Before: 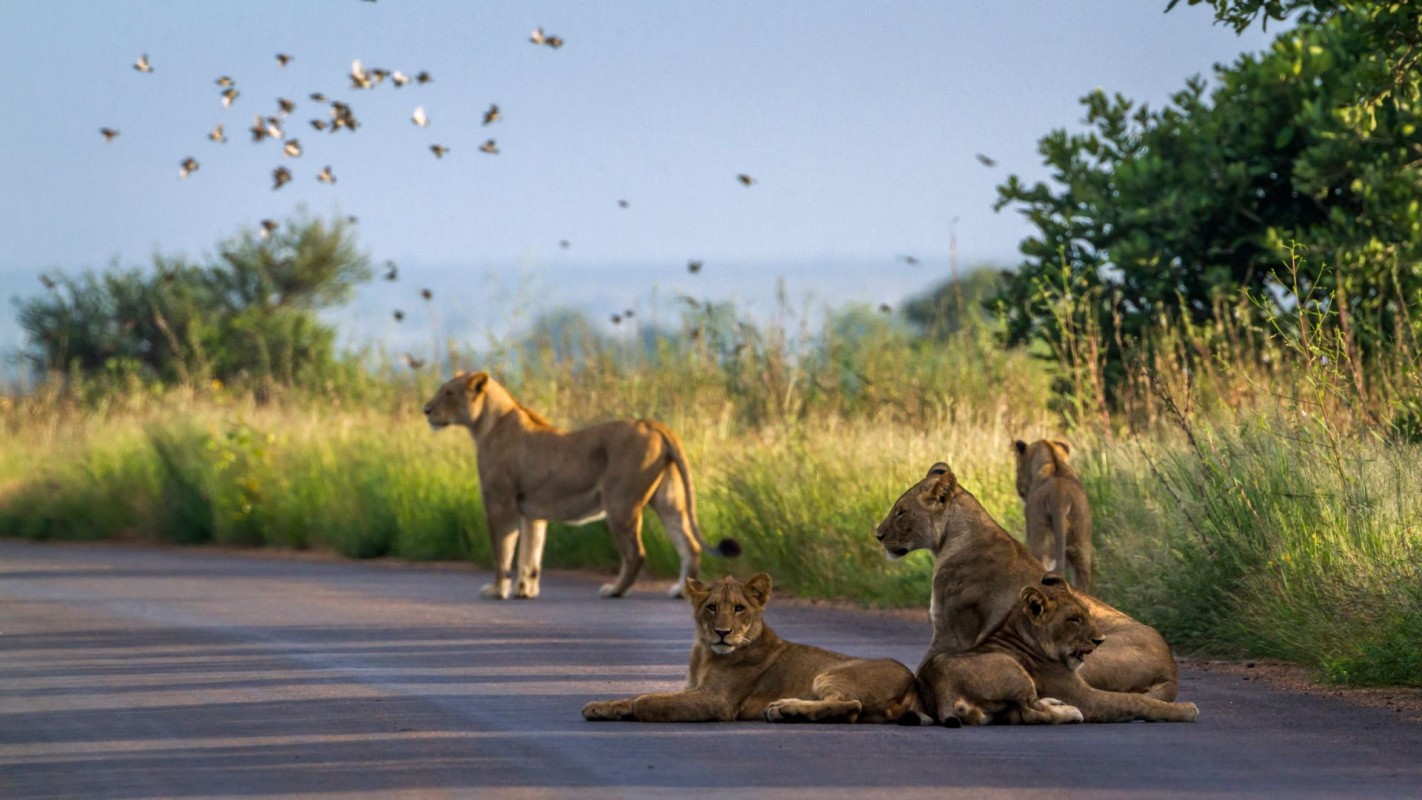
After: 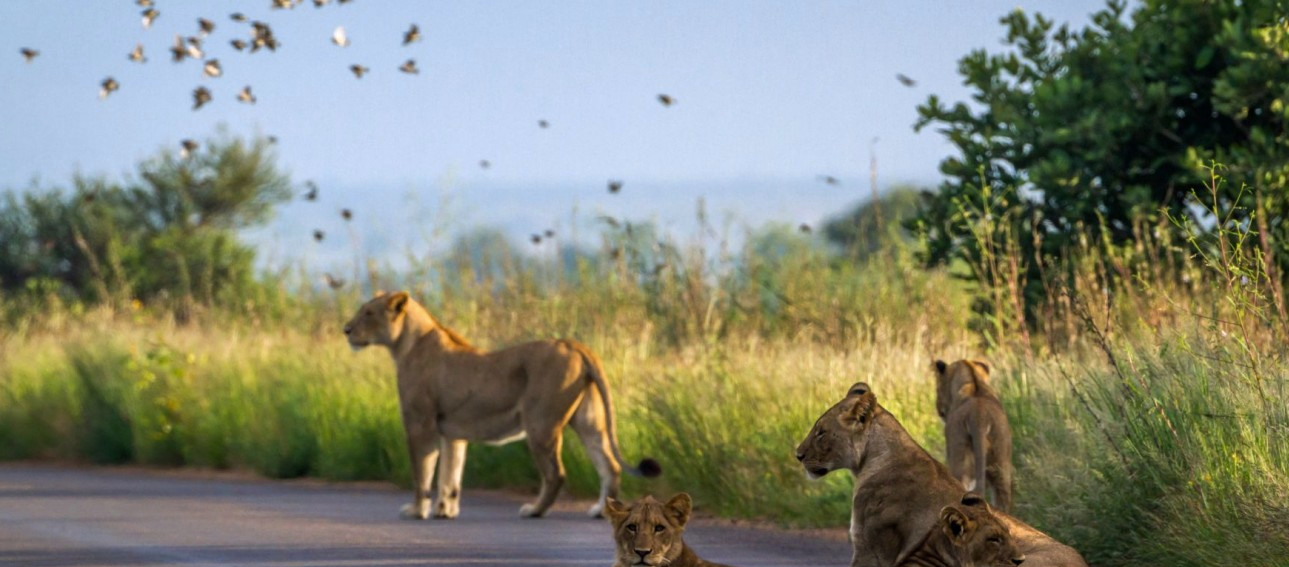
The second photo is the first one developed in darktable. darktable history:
color zones: curves: ch0 [(0.068, 0.464) (0.25, 0.5) (0.48, 0.508) (0.75, 0.536) (0.886, 0.476) (0.967, 0.456)]; ch1 [(0.066, 0.456) (0.25, 0.5) (0.616, 0.508) (0.746, 0.56) (0.934, 0.444)]
crop: left 5.675%, top 10.119%, right 3.66%, bottom 19.006%
